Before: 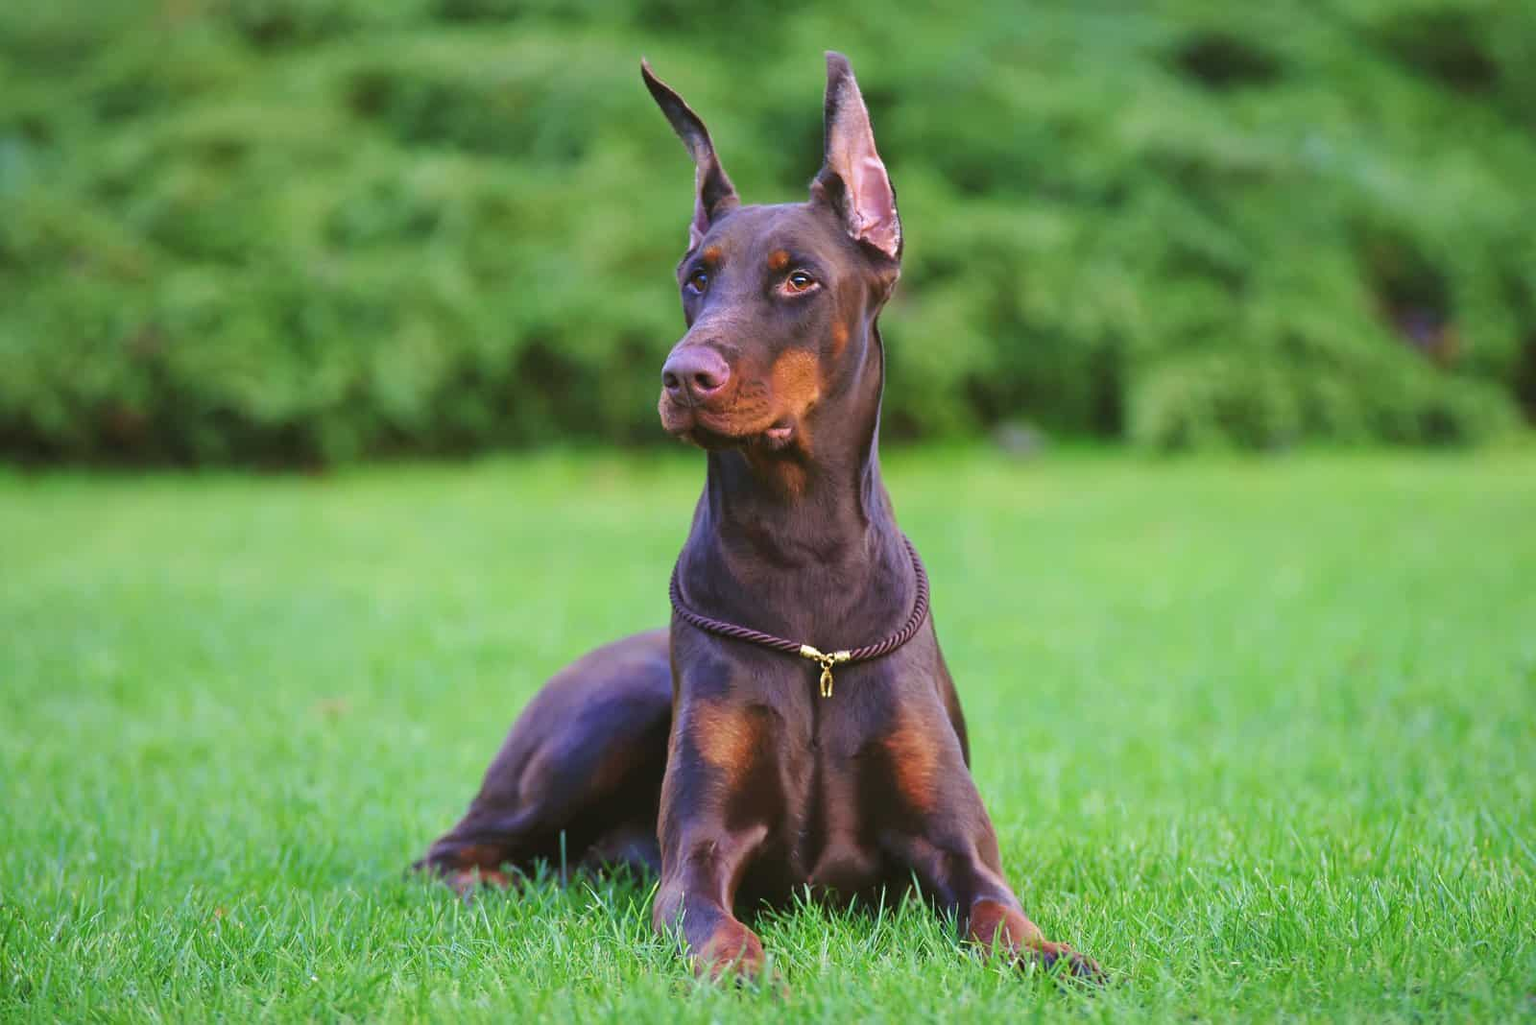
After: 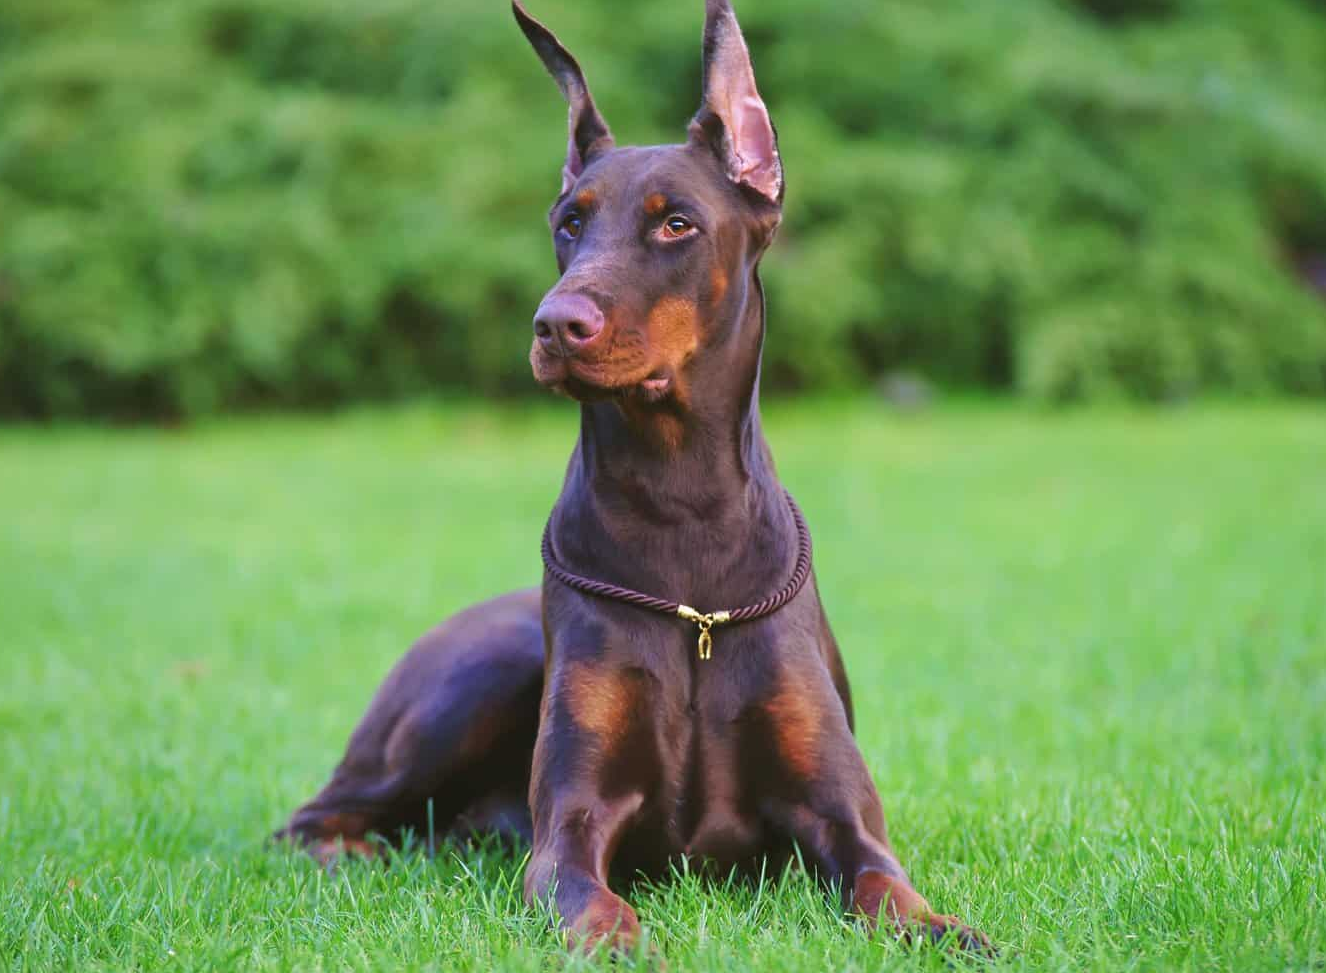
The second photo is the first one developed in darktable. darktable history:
crop: left 9.787%, top 6.346%, right 7.334%, bottom 2.537%
